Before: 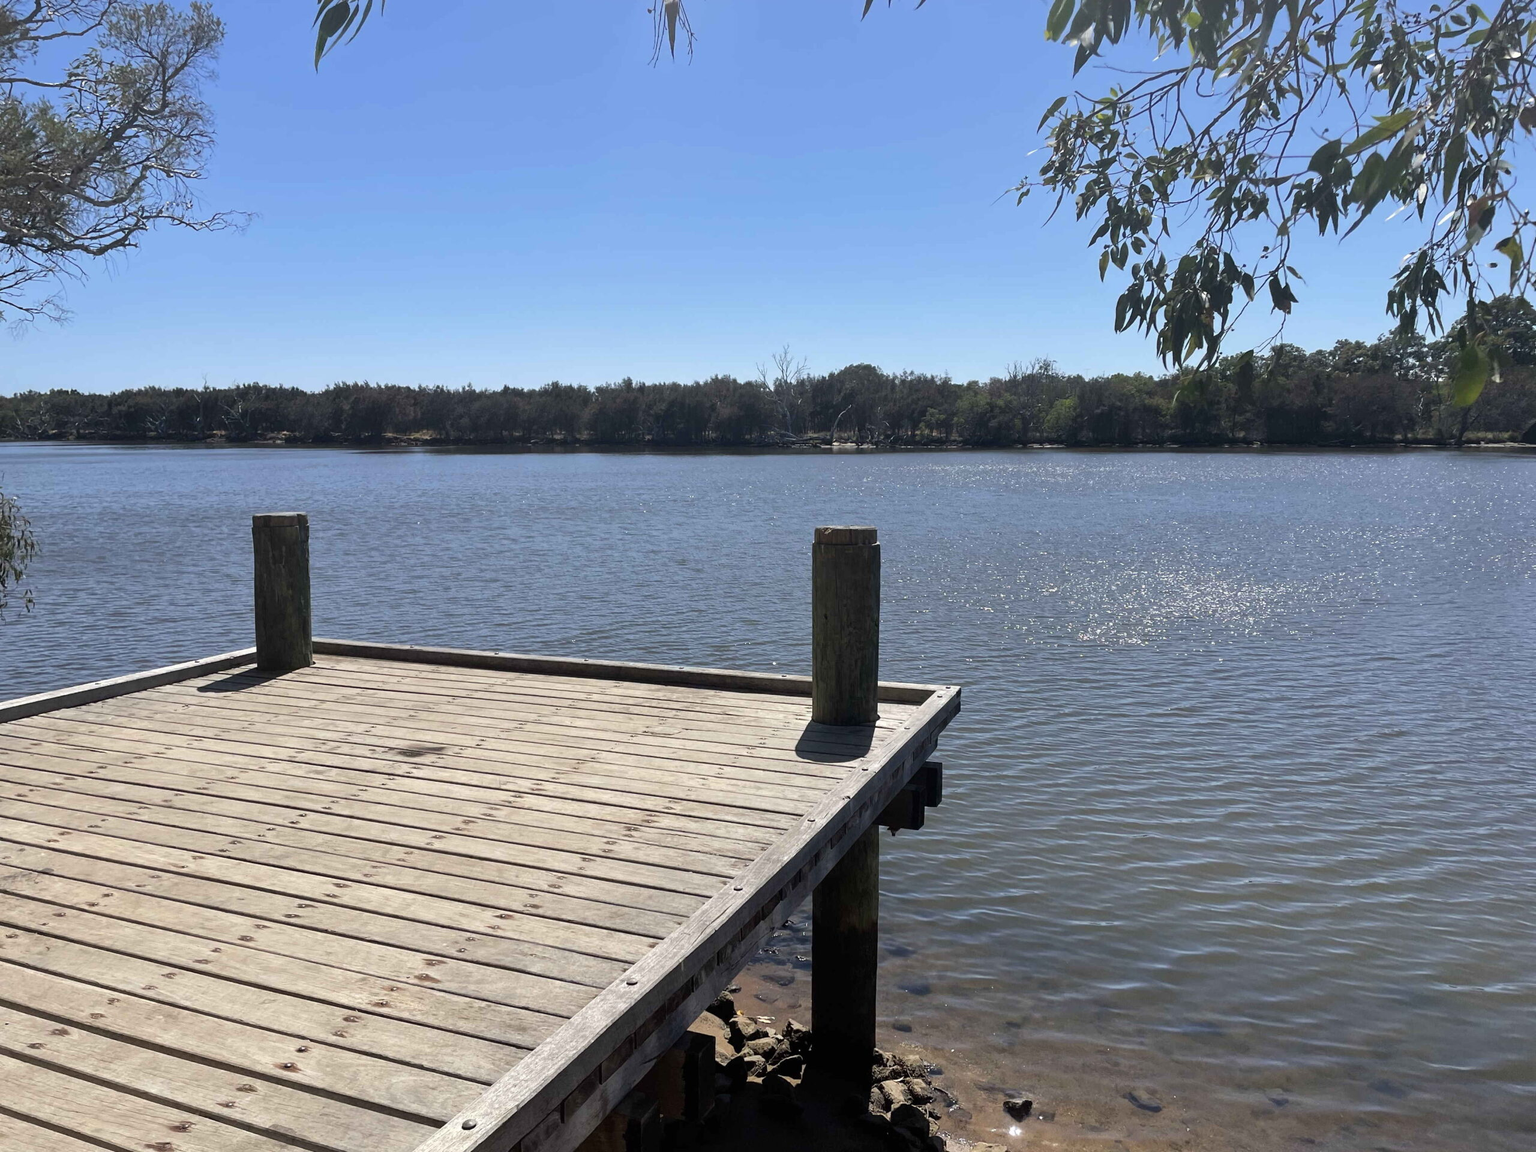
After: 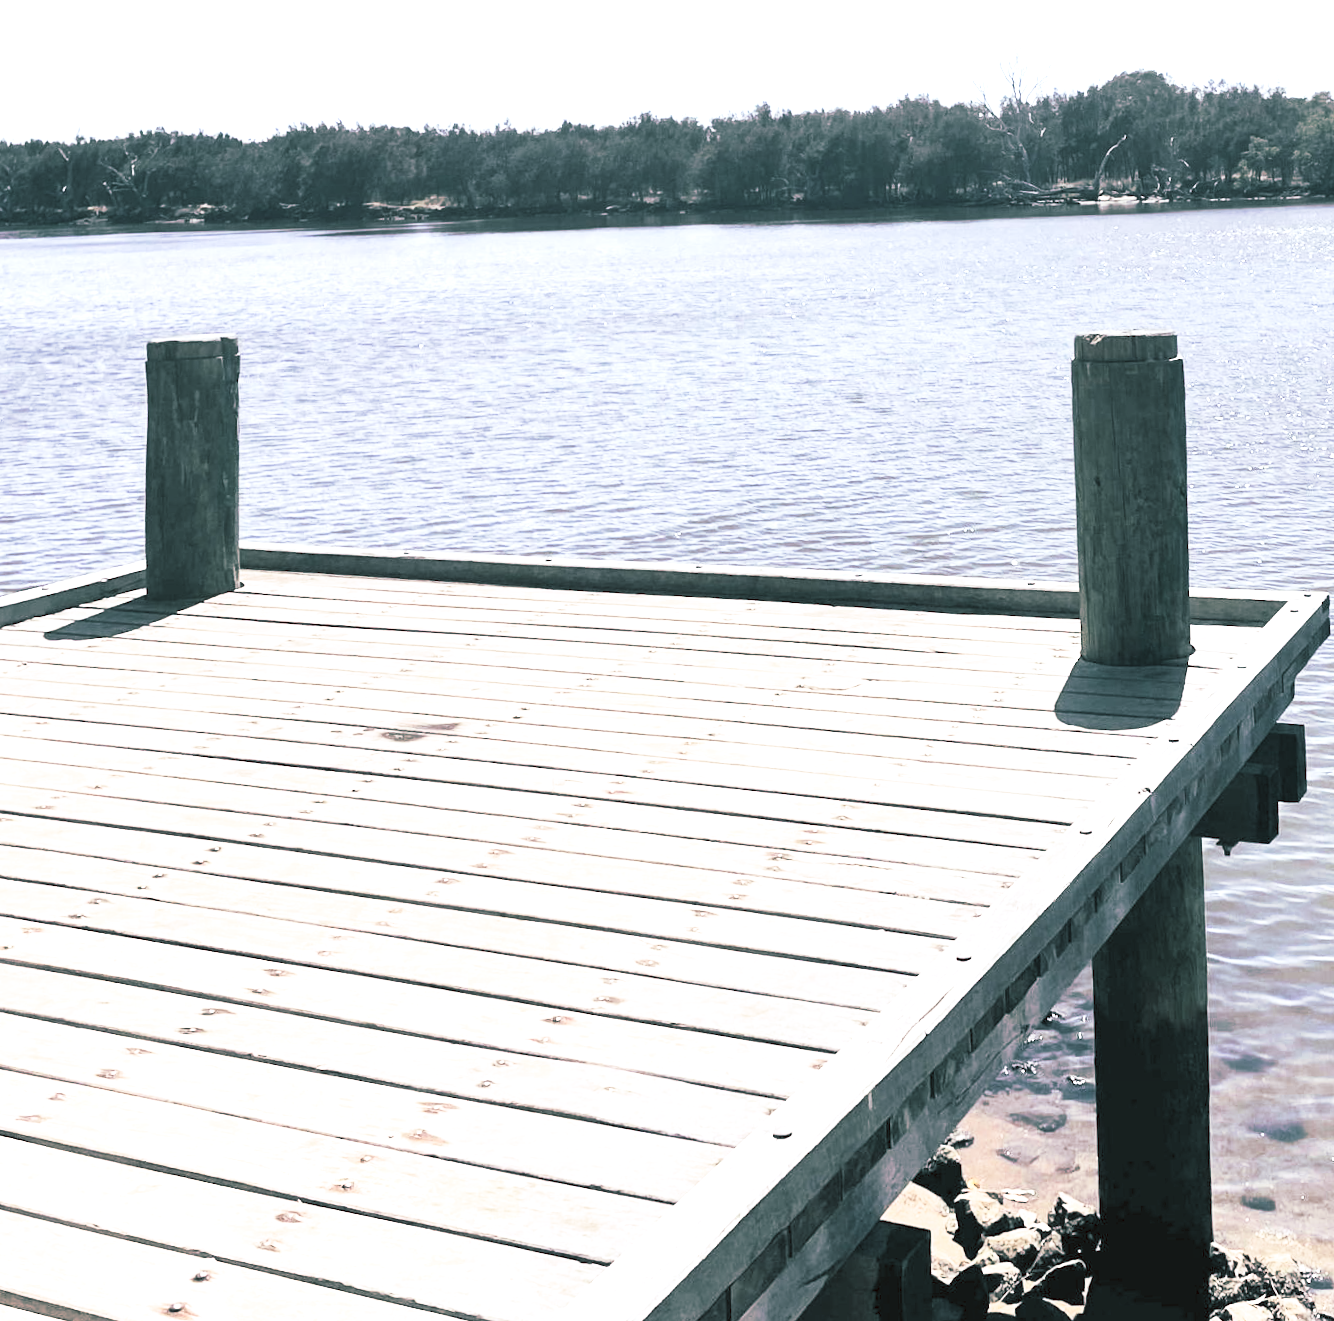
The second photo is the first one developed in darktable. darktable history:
white balance: red 1.066, blue 1.119
crop: left 8.966%, top 23.852%, right 34.699%, bottom 4.703%
split-toning: shadows › hue 186.43°, highlights › hue 49.29°, compress 30.29%
rotate and perspective: rotation -1.68°, lens shift (vertical) -0.146, crop left 0.049, crop right 0.912, crop top 0.032, crop bottom 0.96
contrast brightness saturation: contrast 0.43, brightness 0.56, saturation -0.19
exposure: exposure 1 EV, compensate highlight preservation false
color correction: highlights a* -7.23, highlights b* -0.161, shadows a* 20.08, shadows b* 11.73
graduated density: on, module defaults
